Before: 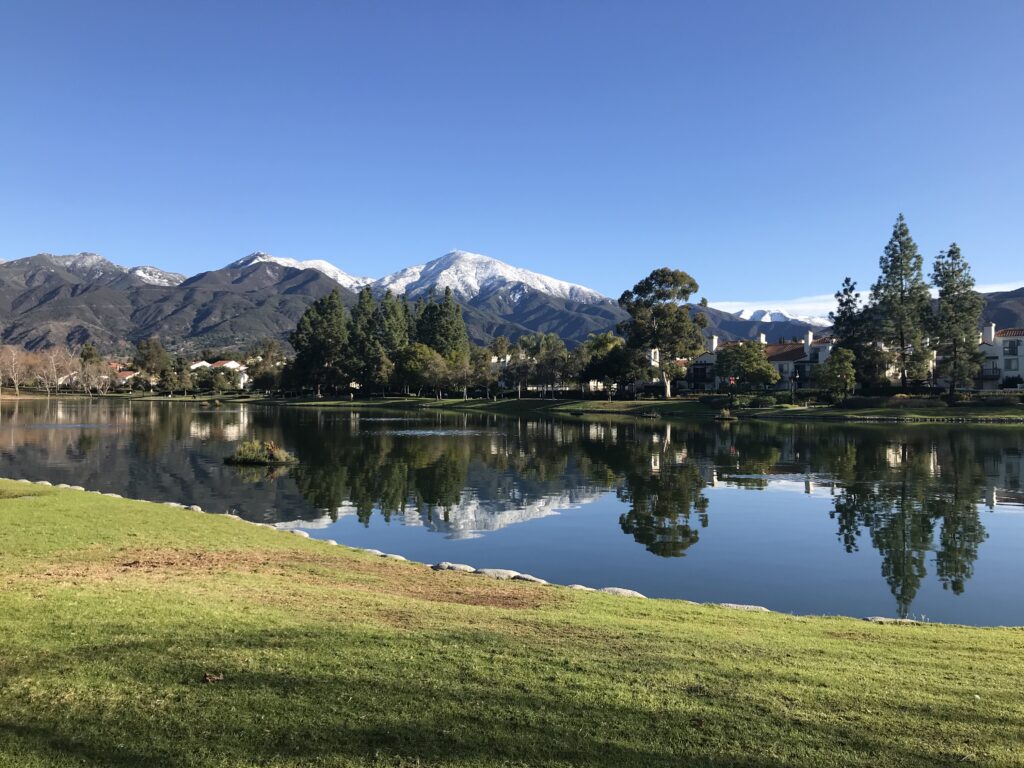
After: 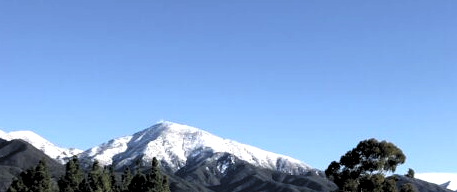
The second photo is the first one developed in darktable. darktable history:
crop: left 28.64%, top 16.832%, right 26.637%, bottom 58.055%
exposure: compensate highlight preservation false
levels: levels [0.182, 0.542, 0.902]
